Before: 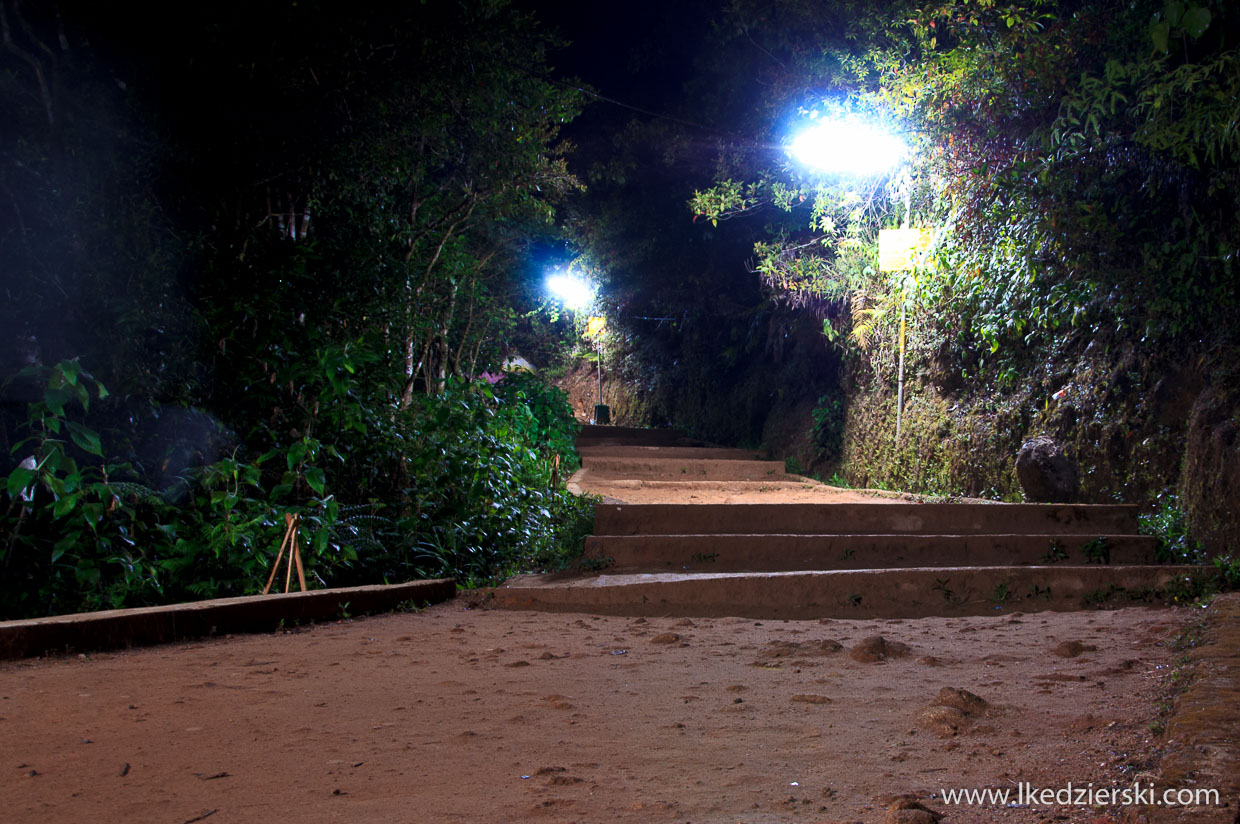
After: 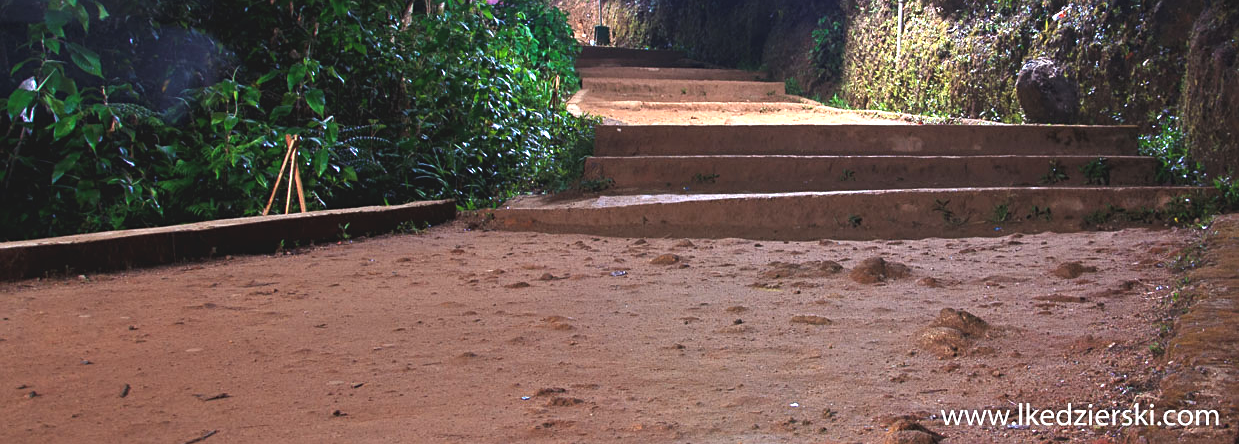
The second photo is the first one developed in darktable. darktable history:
crop and rotate: top 46.037%, right 0.037%
exposure: black level correction -0.005, exposure 1.004 EV, compensate highlight preservation false
sharpen: amount 0.218
